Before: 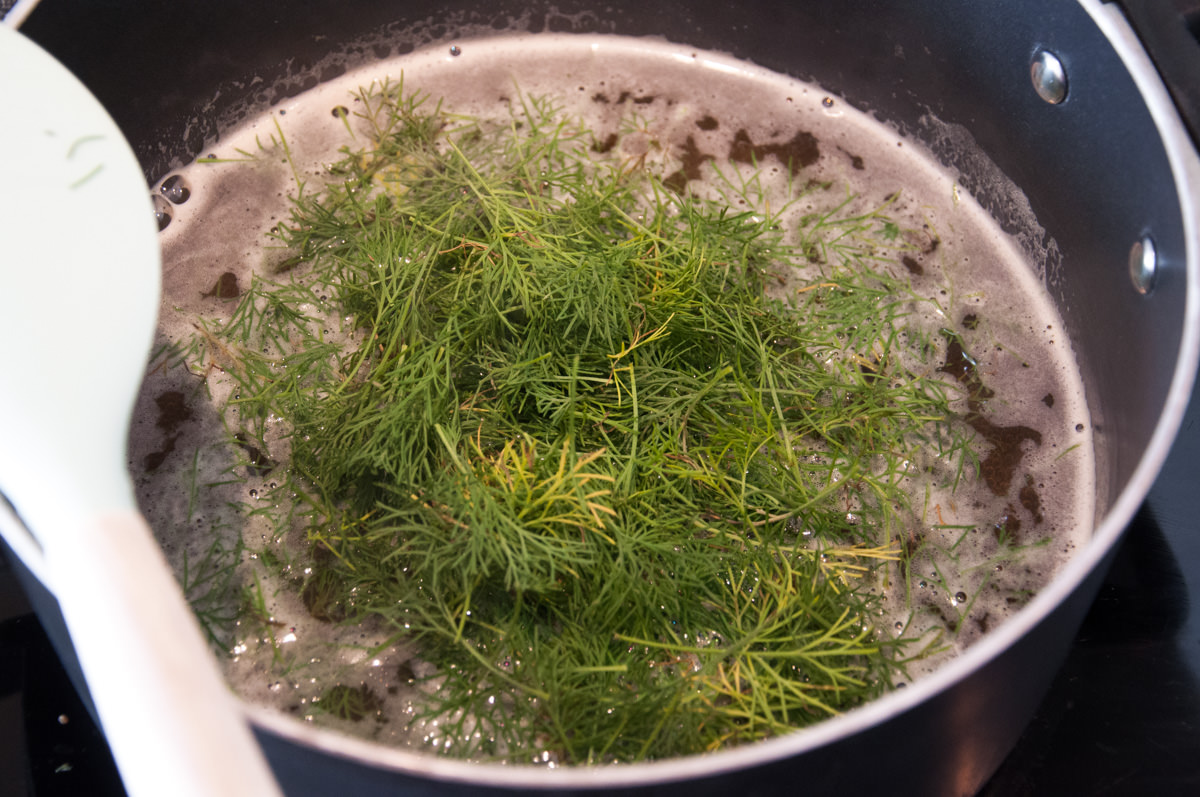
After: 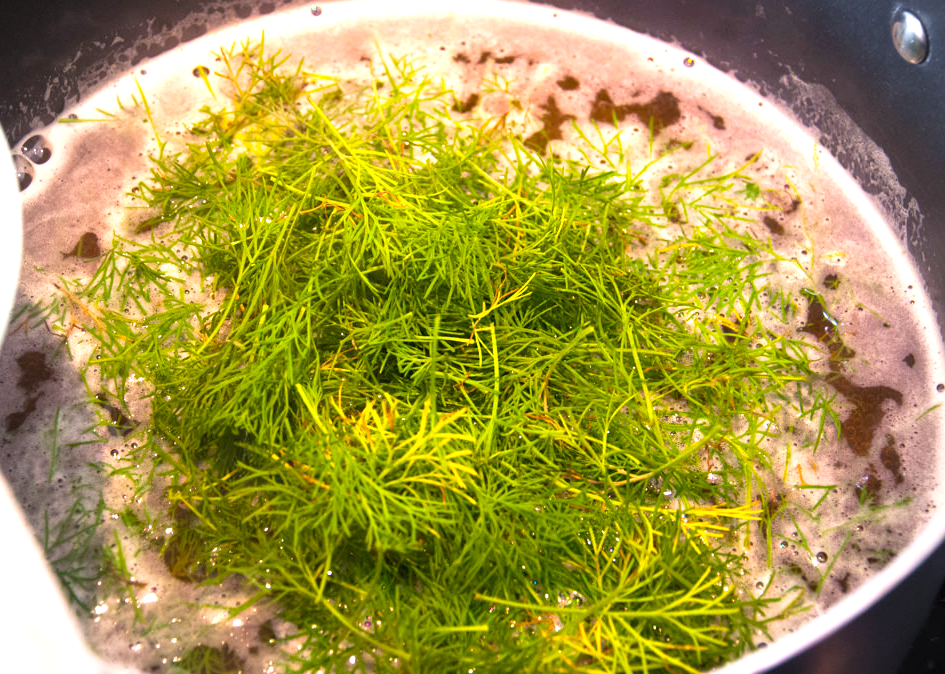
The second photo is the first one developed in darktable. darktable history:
color balance rgb: perceptual saturation grading › global saturation 29.768%, global vibrance 44.319%
crop: left 11.616%, top 5.037%, right 9.562%, bottom 10.323%
vignetting: fall-off start 79.73%, brightness -0.618, saturation -0.67
exposure: black level correction 0, exposure 1.199 EV, compensate highlight preservation false
